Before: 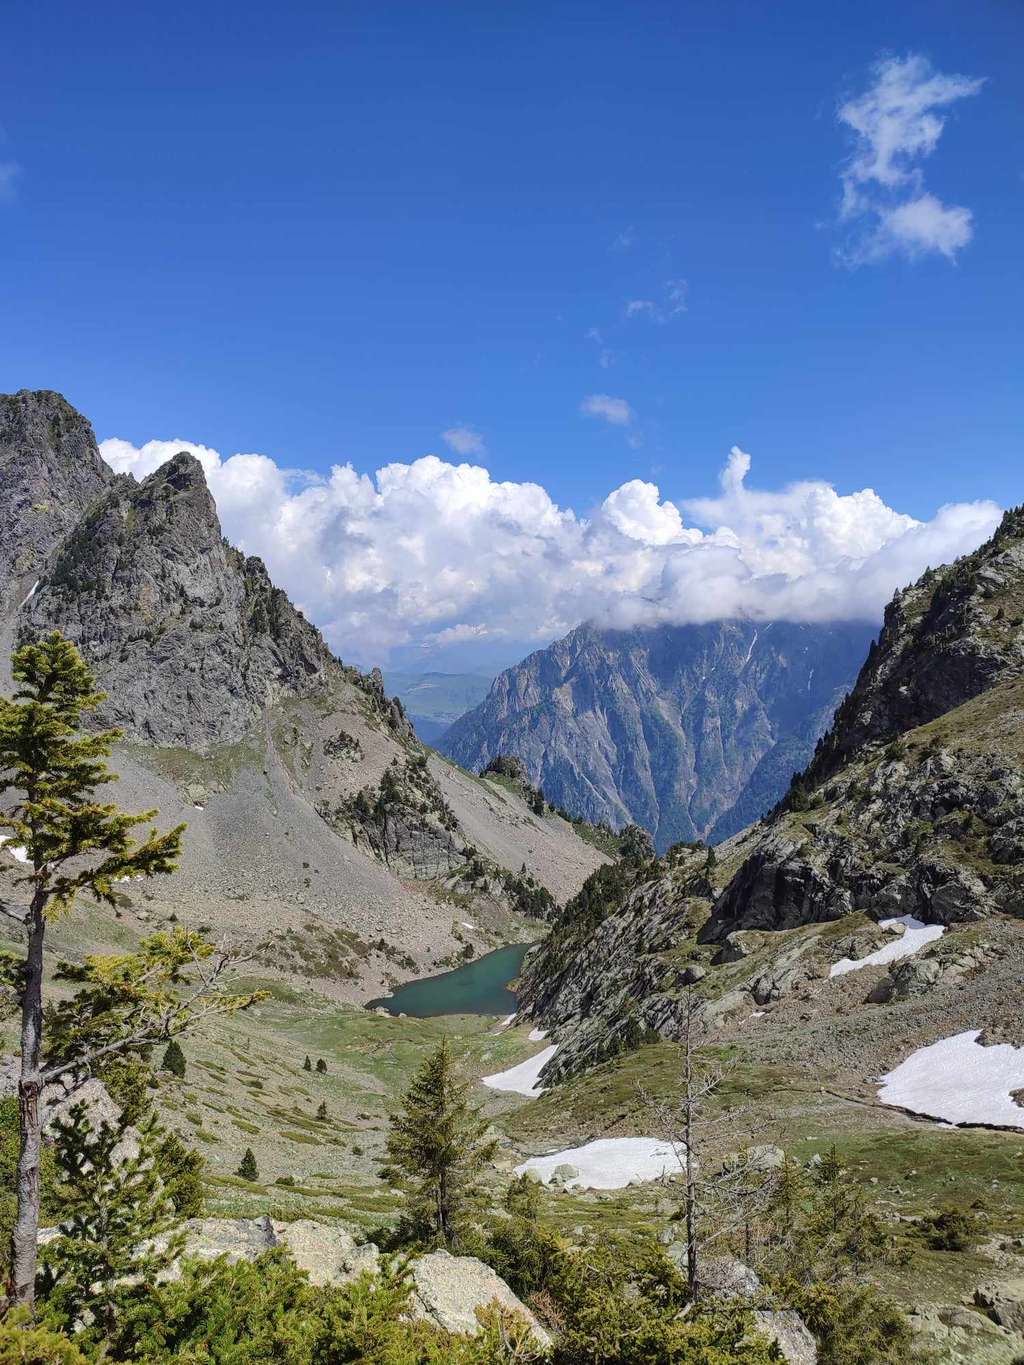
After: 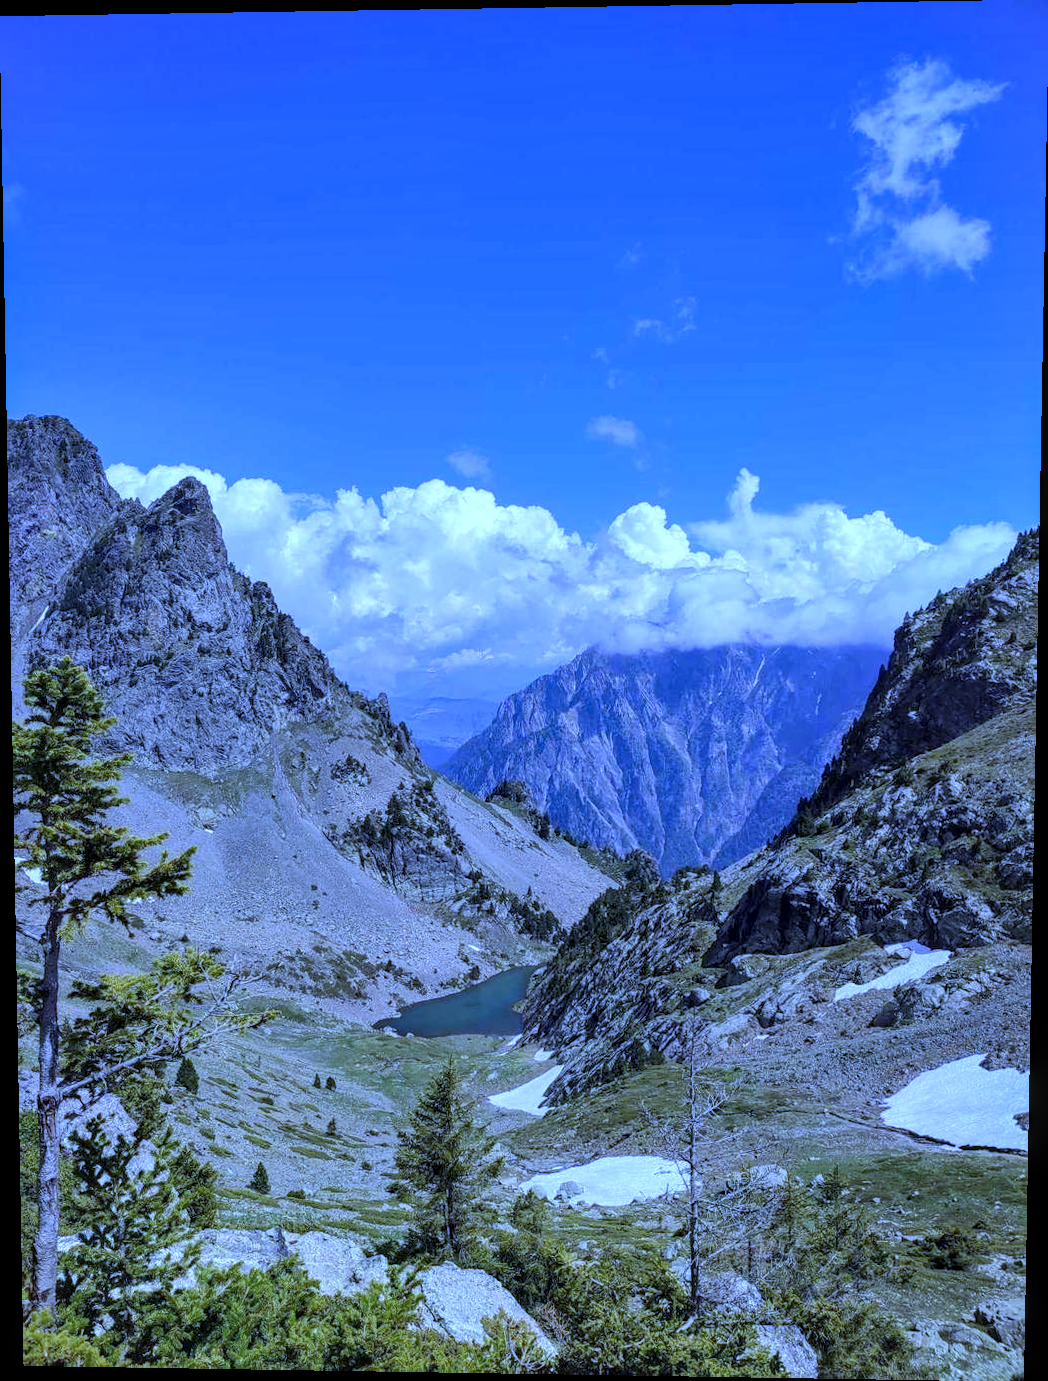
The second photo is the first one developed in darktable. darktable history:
local contrast: on, module defaults
rotate and perspective: lens shift (vertical) 0.048, lens shift (horizontal) -0.024, automatic cropping off
white balance: red 0.766, blue 1.537
